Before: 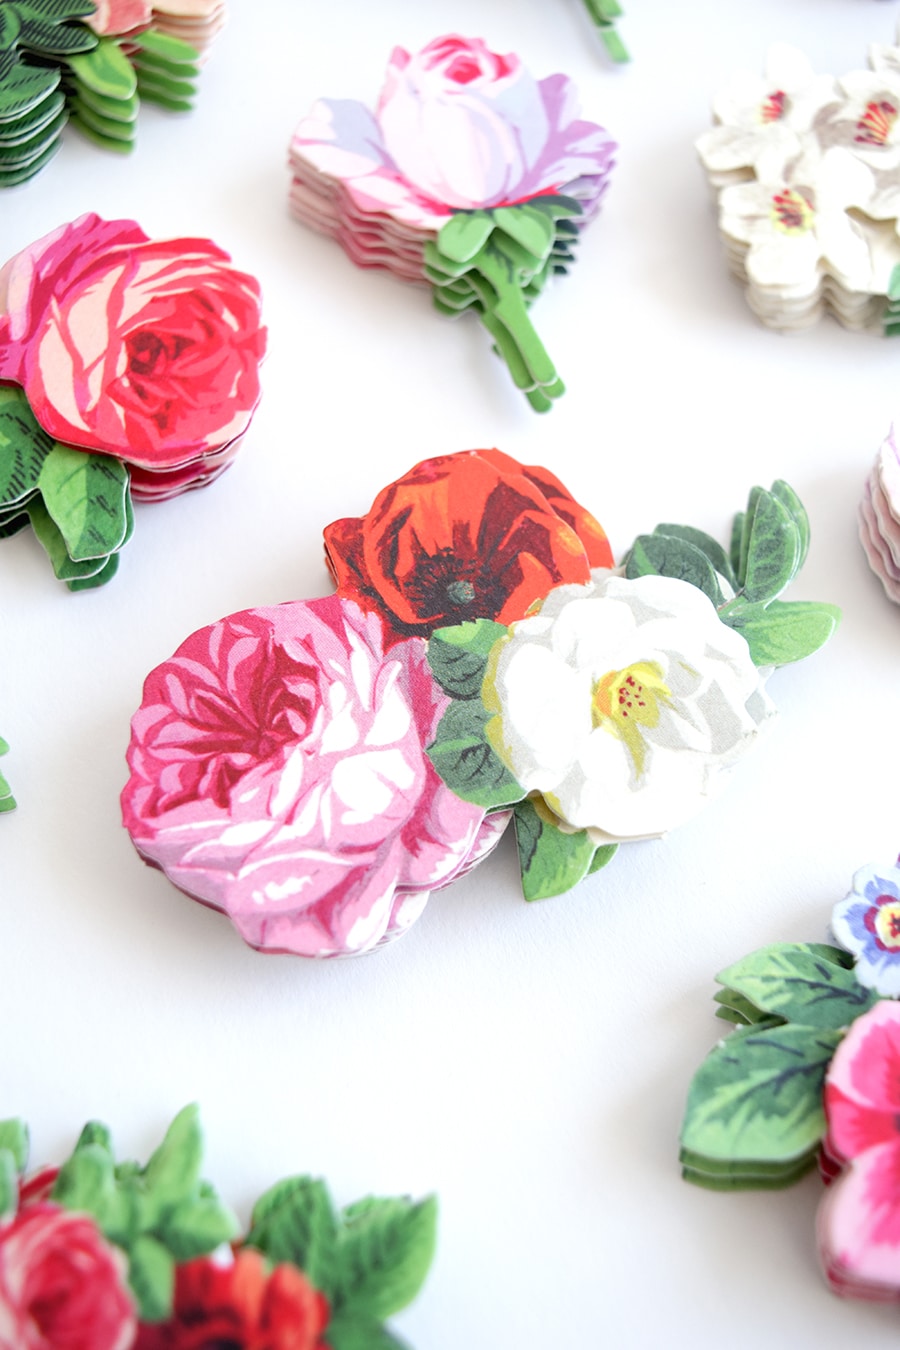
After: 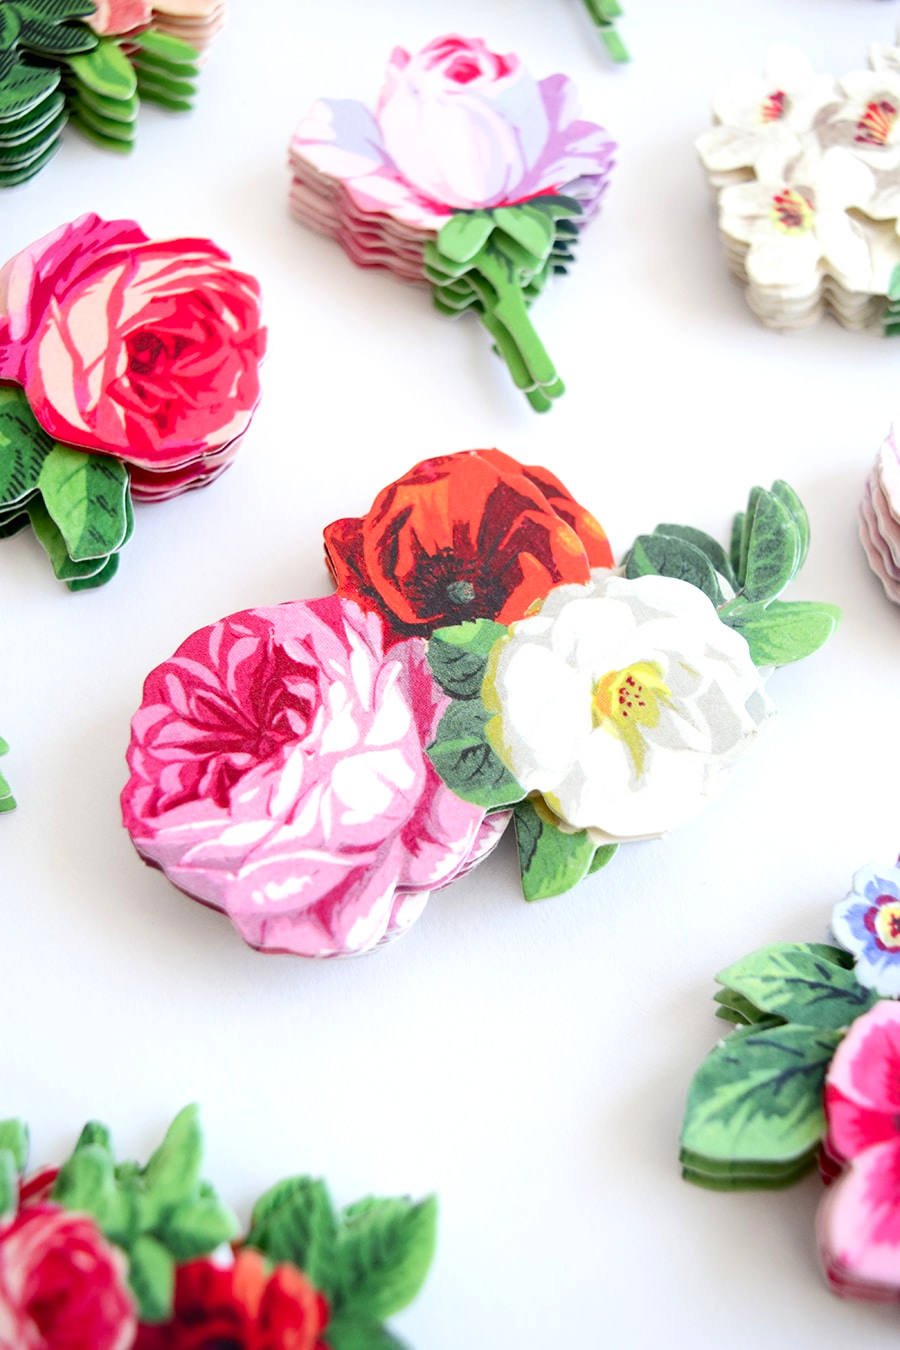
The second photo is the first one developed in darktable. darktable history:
contrast brightness saturation: contrast 0.132, brightness -0.052, saturation 0.156
exposure: black level correction 0, compensate highlight preservation false
